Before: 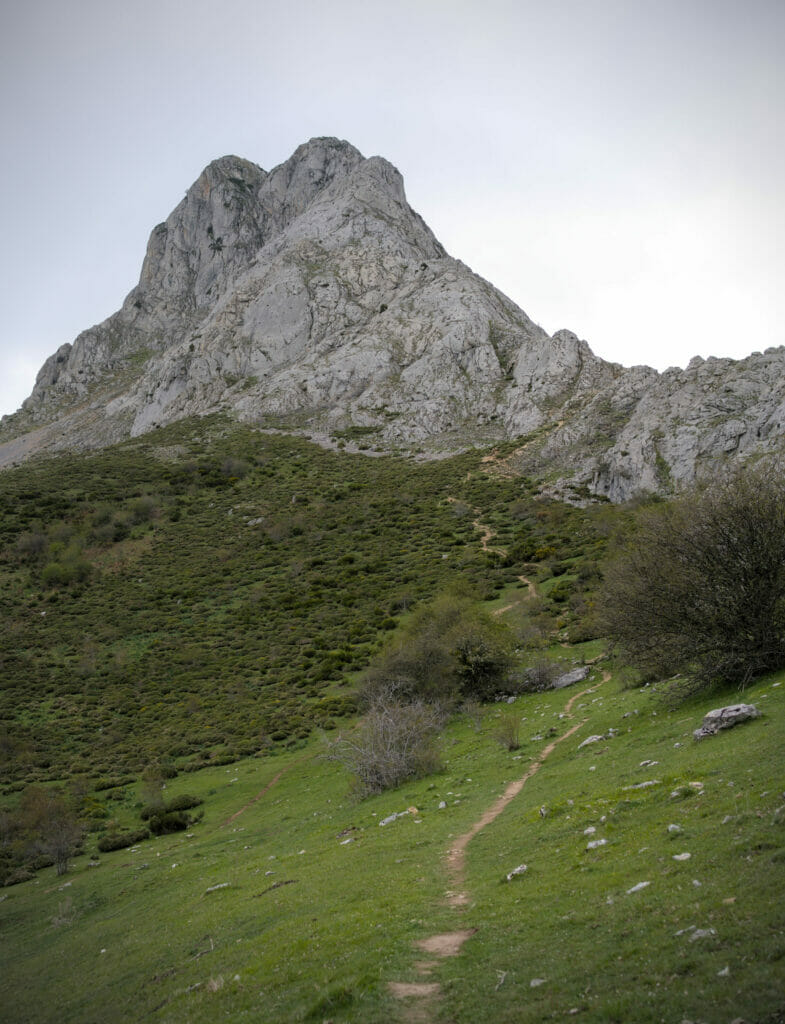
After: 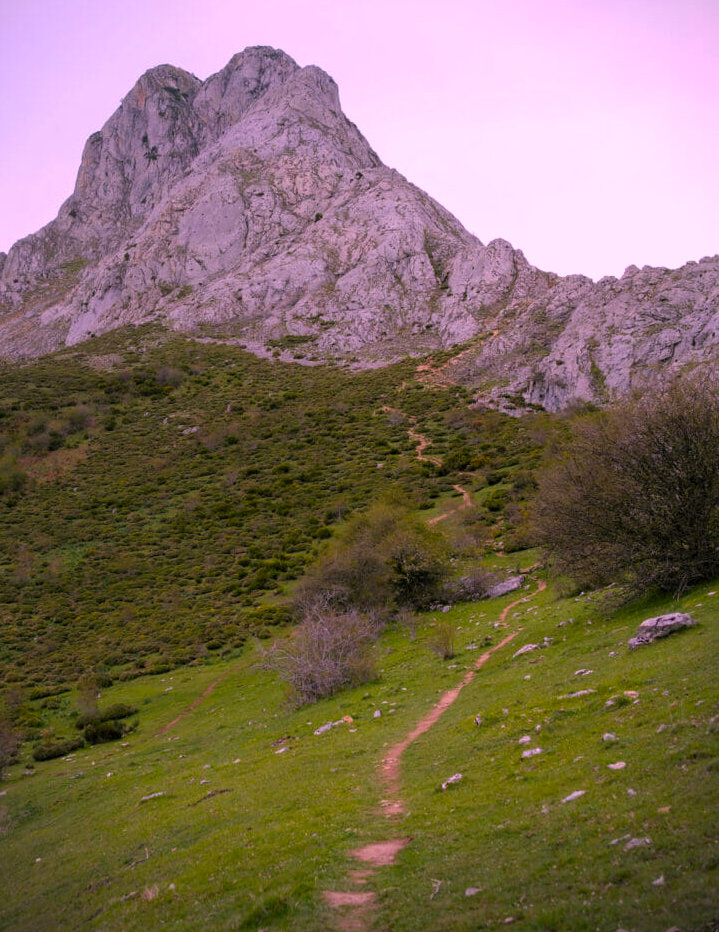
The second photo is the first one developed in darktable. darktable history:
tone equalizer: -8 EV -0.542 EV
color correction: highlights a* 19.33, highlights b* -11.85, saturation 1.67
crop and rotate: left 8.317%, top 8.922%
